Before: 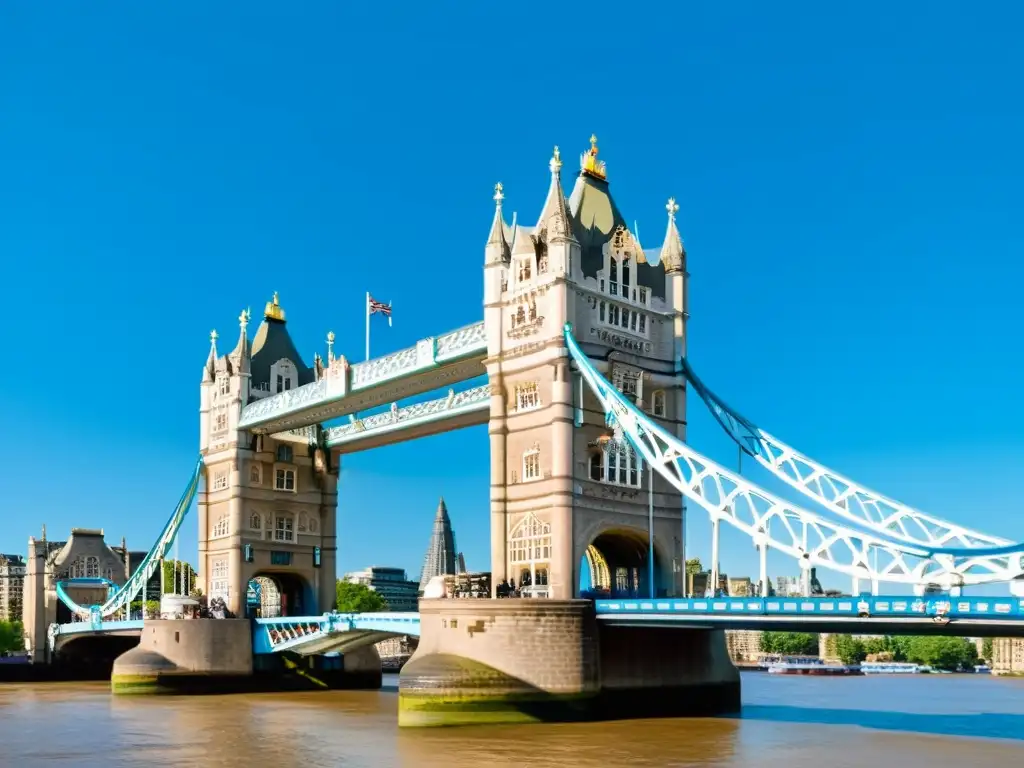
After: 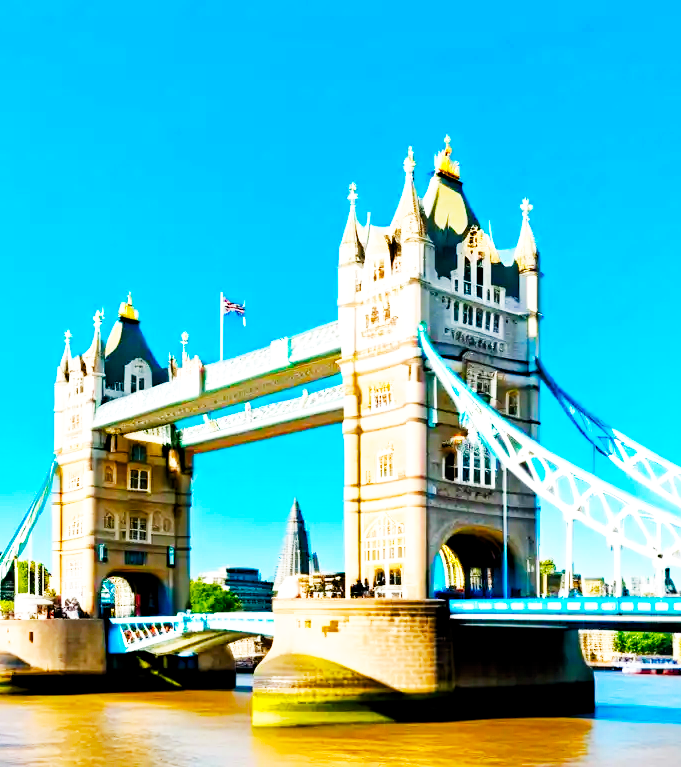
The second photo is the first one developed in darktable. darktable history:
haze removal: compatibility mode true, adaptive false
levels: white 99.88%, levels [0.016, 0.5, 0.996]
color balance rgb: perceptual saturation grading › global saturation 20%, perceptual saturation grading › highlights -14.024%, perceptual saturation grading › shadows 50.003%, global vibrance 20%
base curve: curves: ch0 [(0, 0) (0.007, 0.004) (0.027, 0.03) (0.046, 0.07) (0.207, 0.54) (0.442, 0.872) (0.673, 0.972) (1, 1)], preserve colors none
crop and rotate: left 14.3%, right 19.156%
